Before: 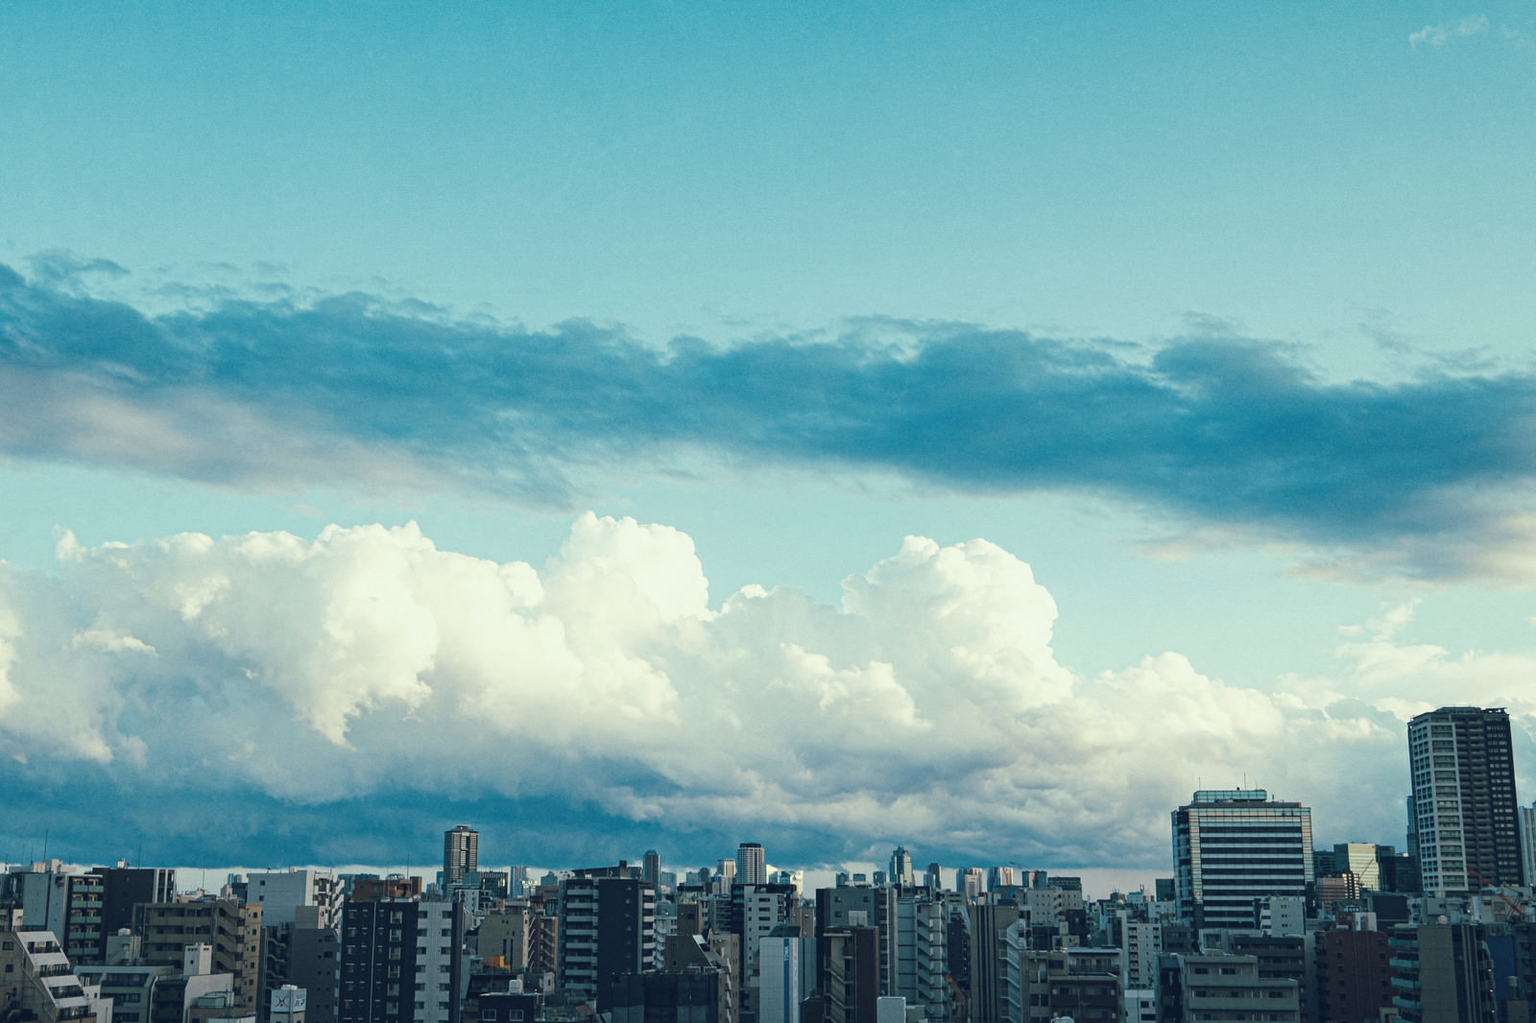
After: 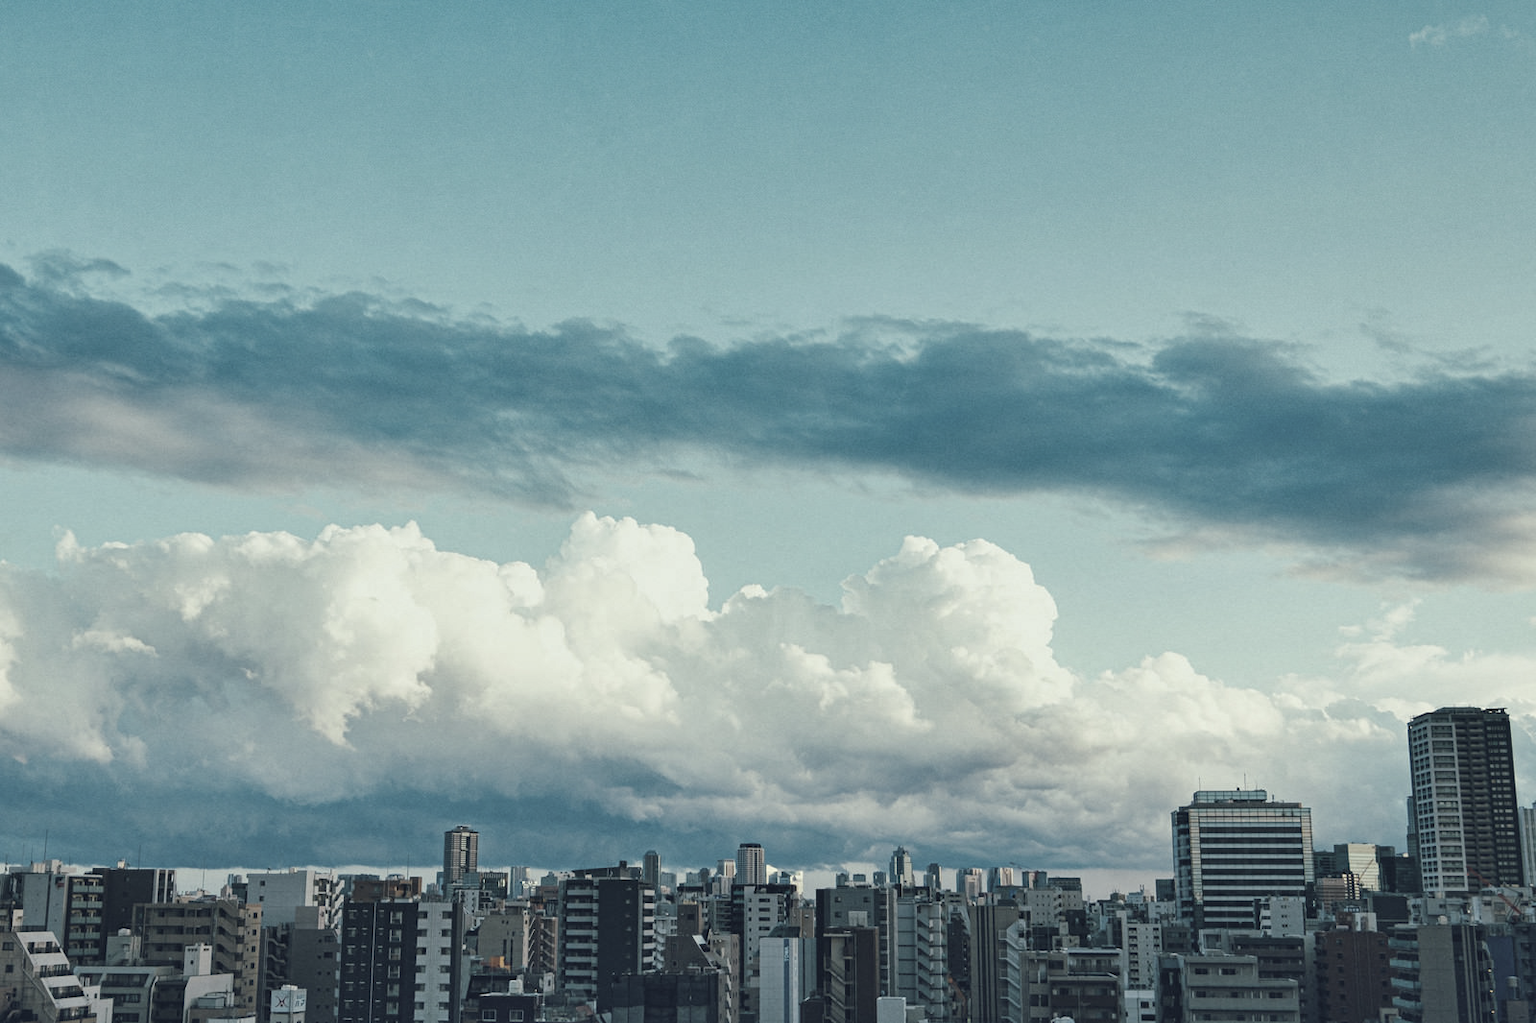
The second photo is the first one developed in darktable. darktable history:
contrast brightness saturation: contrast -0.042, saturation -0.414
shadows and highlights: soften with gaussian
